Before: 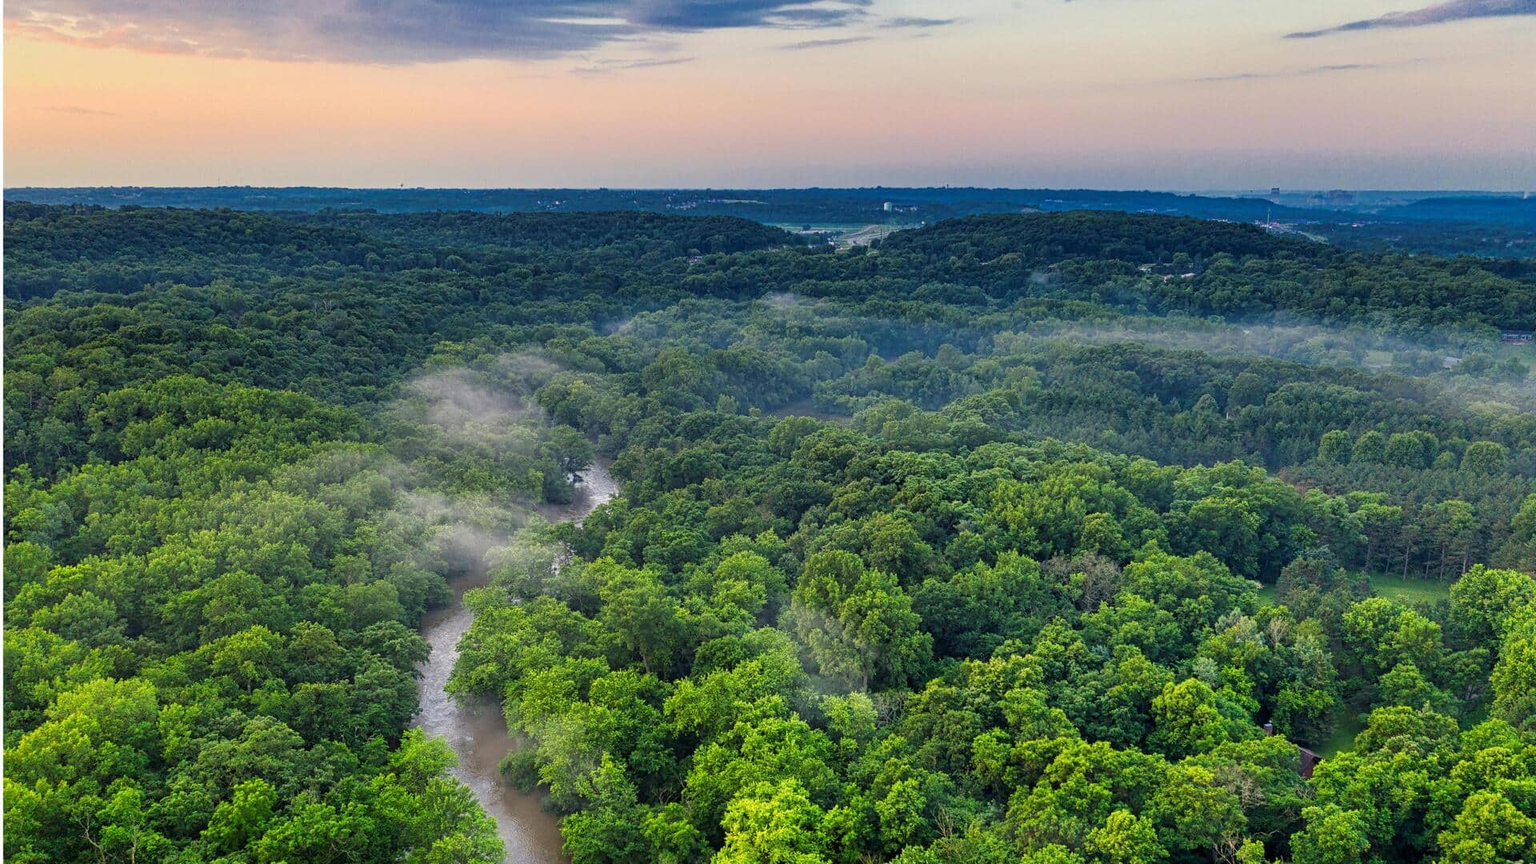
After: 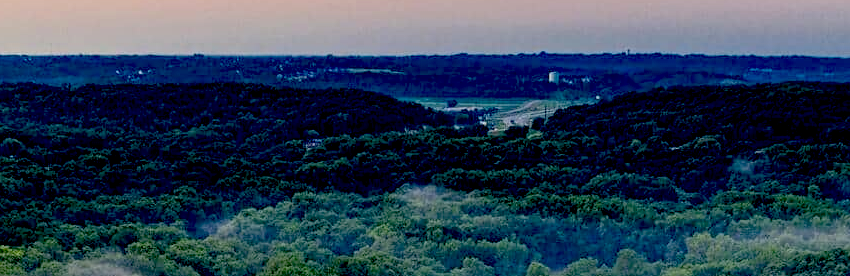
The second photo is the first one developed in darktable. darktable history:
exposure: black level correction 0.056, compensate highlight preservation false
crop: left 28.962%, top 16.827%, right 26.718%, bottom 57.564%
